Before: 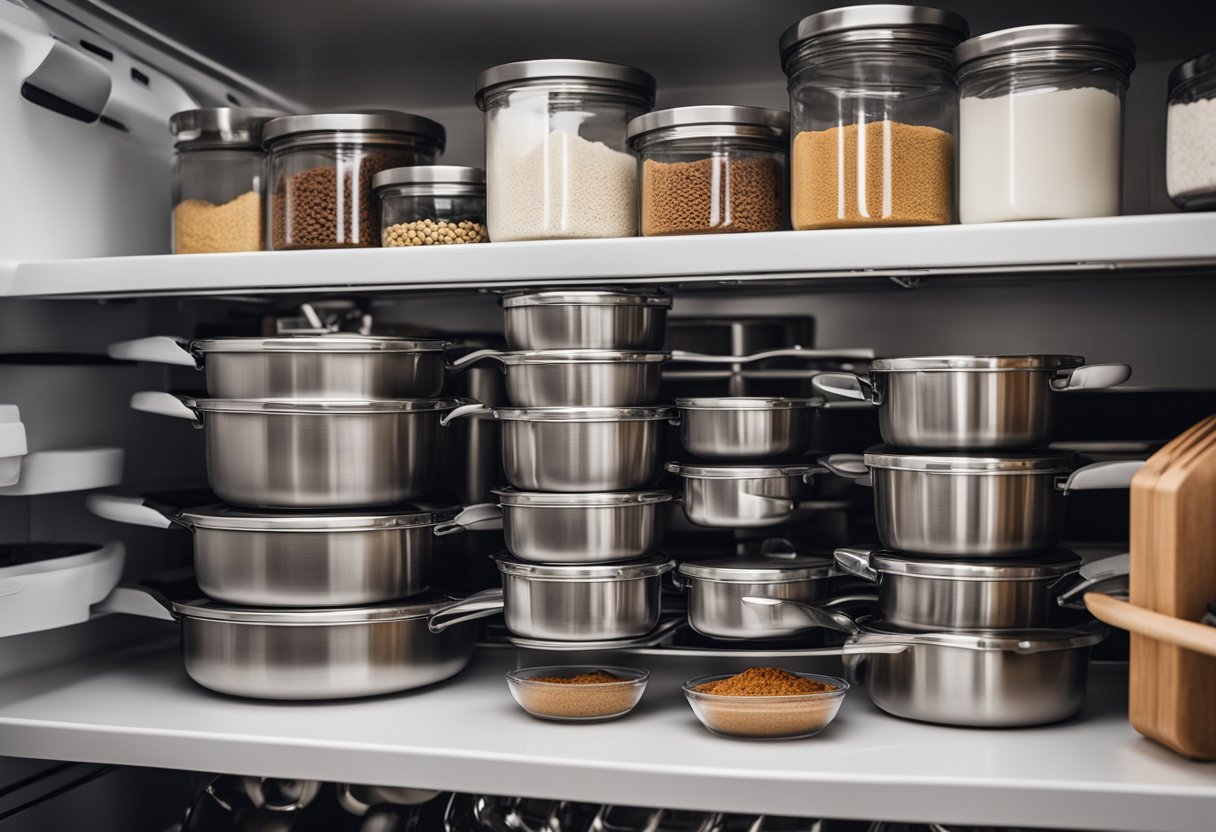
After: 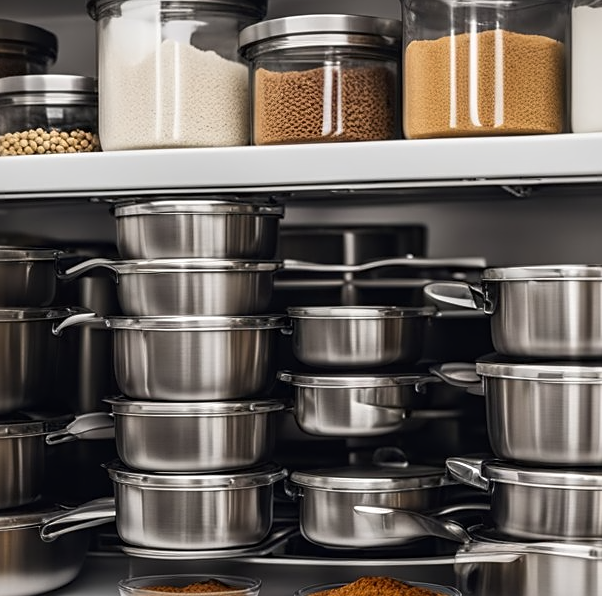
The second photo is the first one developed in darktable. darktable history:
sharpen: amount 0.206
contrast equalizer: y [[0.5, 0.542, 0.583, 0.625, 0.667, 0.708], [0.5 ×6], [0.5 ×6], [0, 0.033, 0.067, 0.1, 0.133, 0.167], [0, 0.05, 0.1, 0.15, 0.2, 0.25]], mix 0.154
crop: left 31.983%, top 10.957%, right 18.492%, bottom 17.406%
shadows and highlights: shadows -71.3, highlights 36.7, soften with gaussian
